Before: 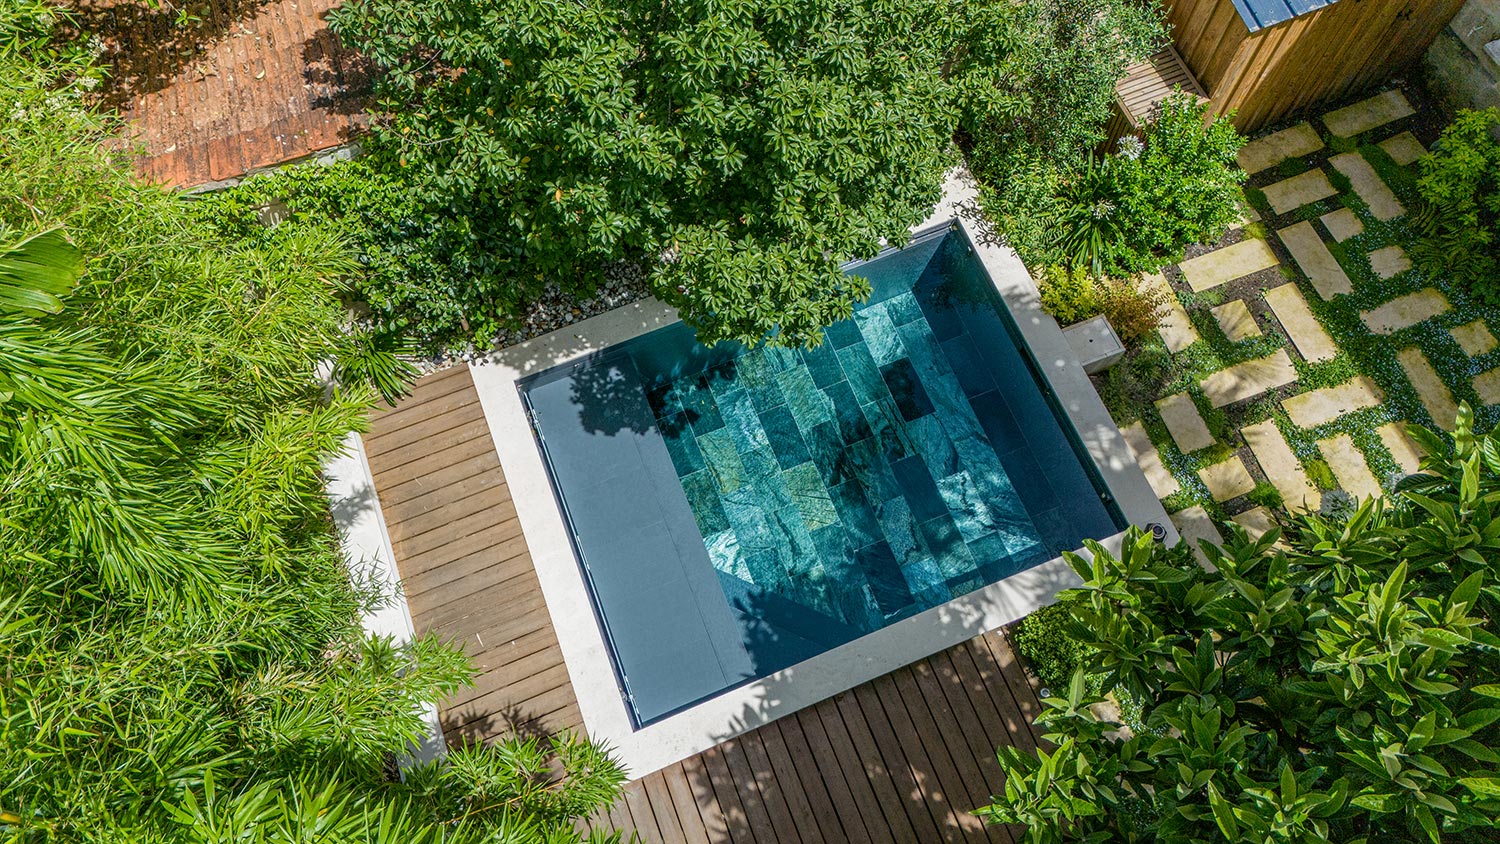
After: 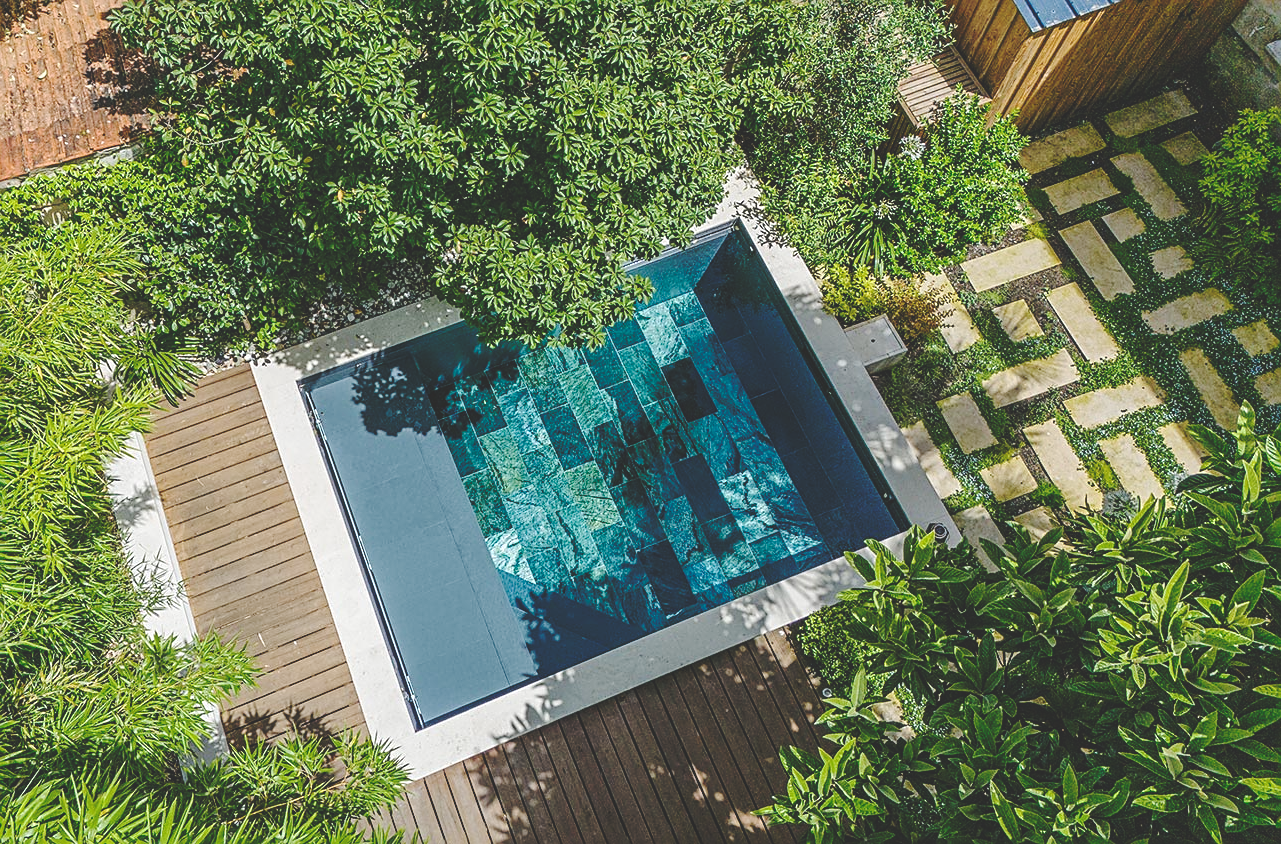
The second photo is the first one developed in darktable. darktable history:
crop and rotate: left 14.553%
base curve: curves: ch0 [(0, 0.024) (0.055, 0.065) (0.121, 0.166) (0.236, 0.319) (0.693, 0.726) (1, 1)], preserve colors none
sharpen: on, module defaults
